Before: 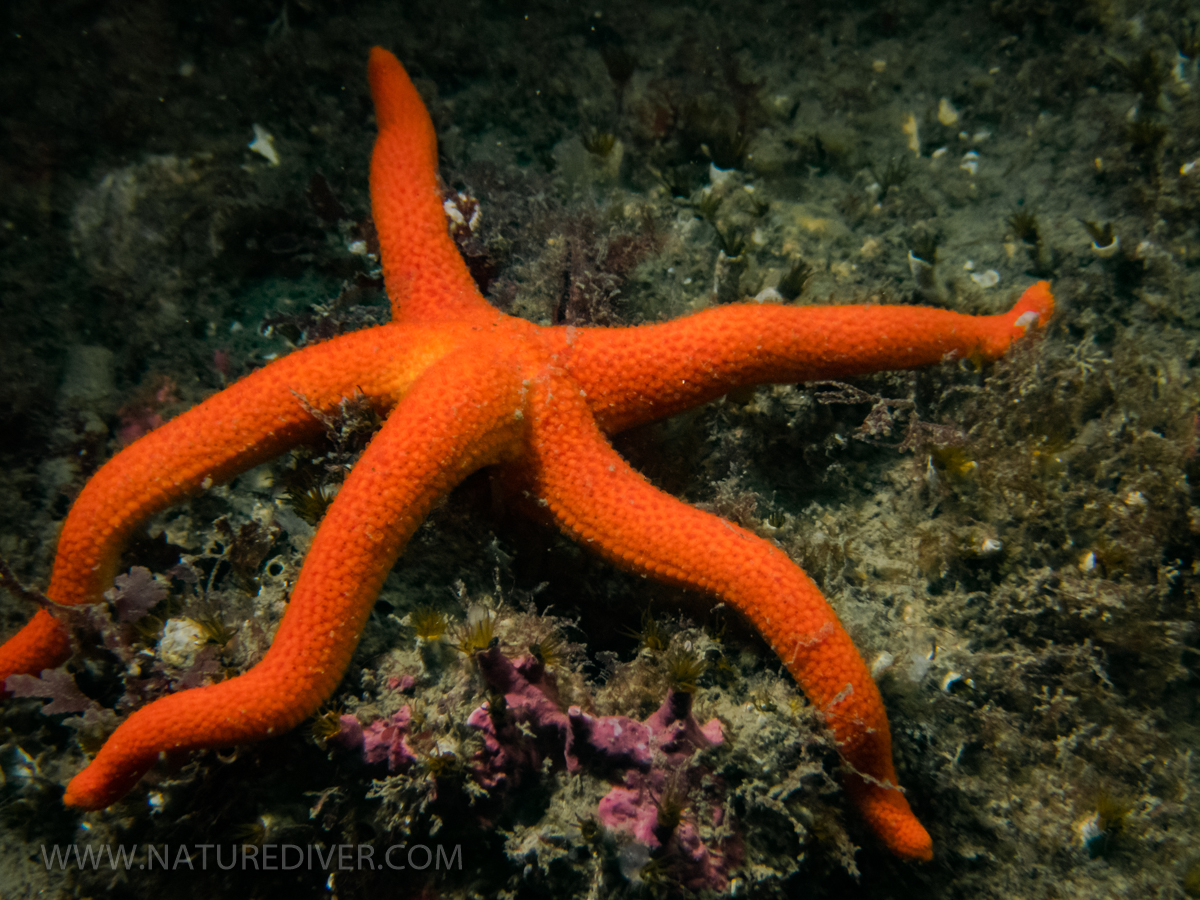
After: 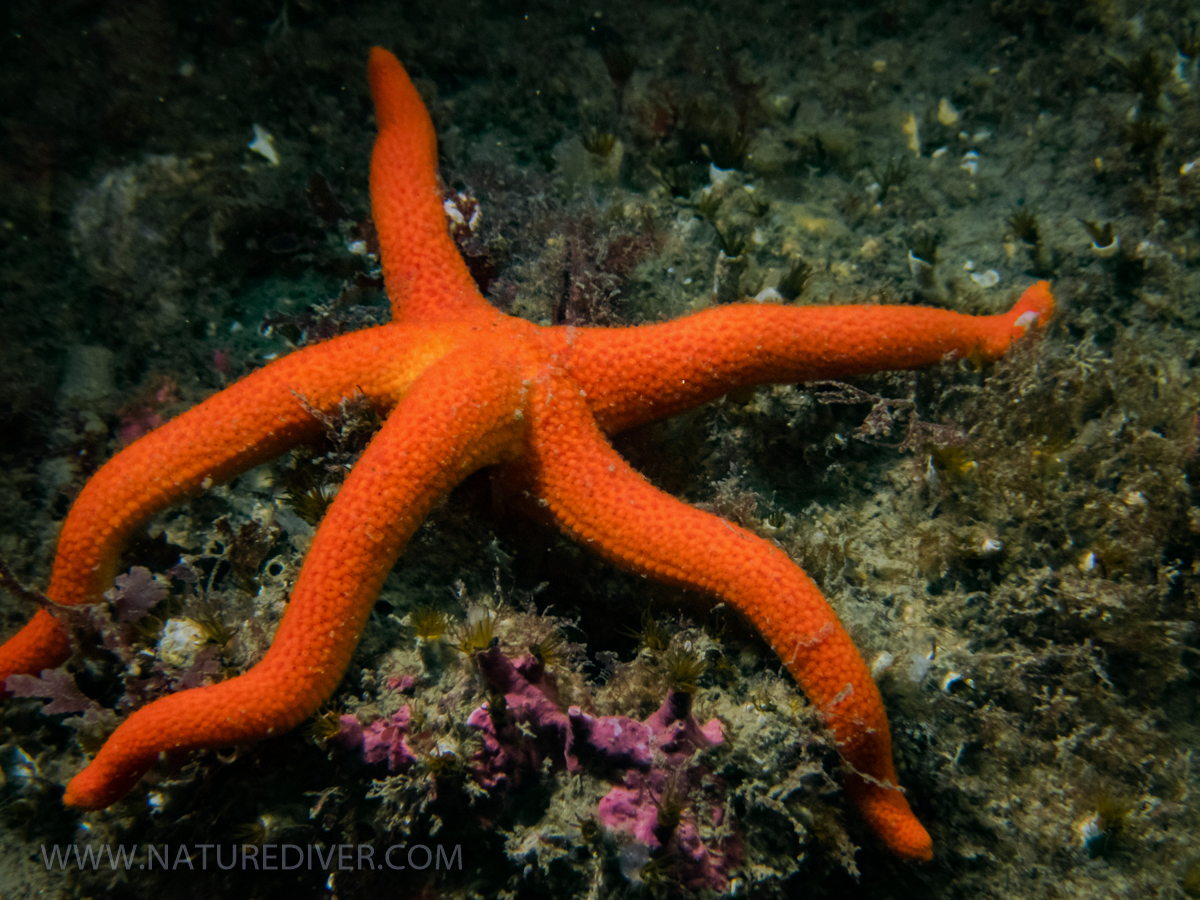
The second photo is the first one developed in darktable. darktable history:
velvia: on, module defaults
local contrast: mode bilateral grid, contrast 15, coarseness 36, detail 105%, midtone range 0.2
white balance: red 0.967, blue 1.119, emerald 0.756
